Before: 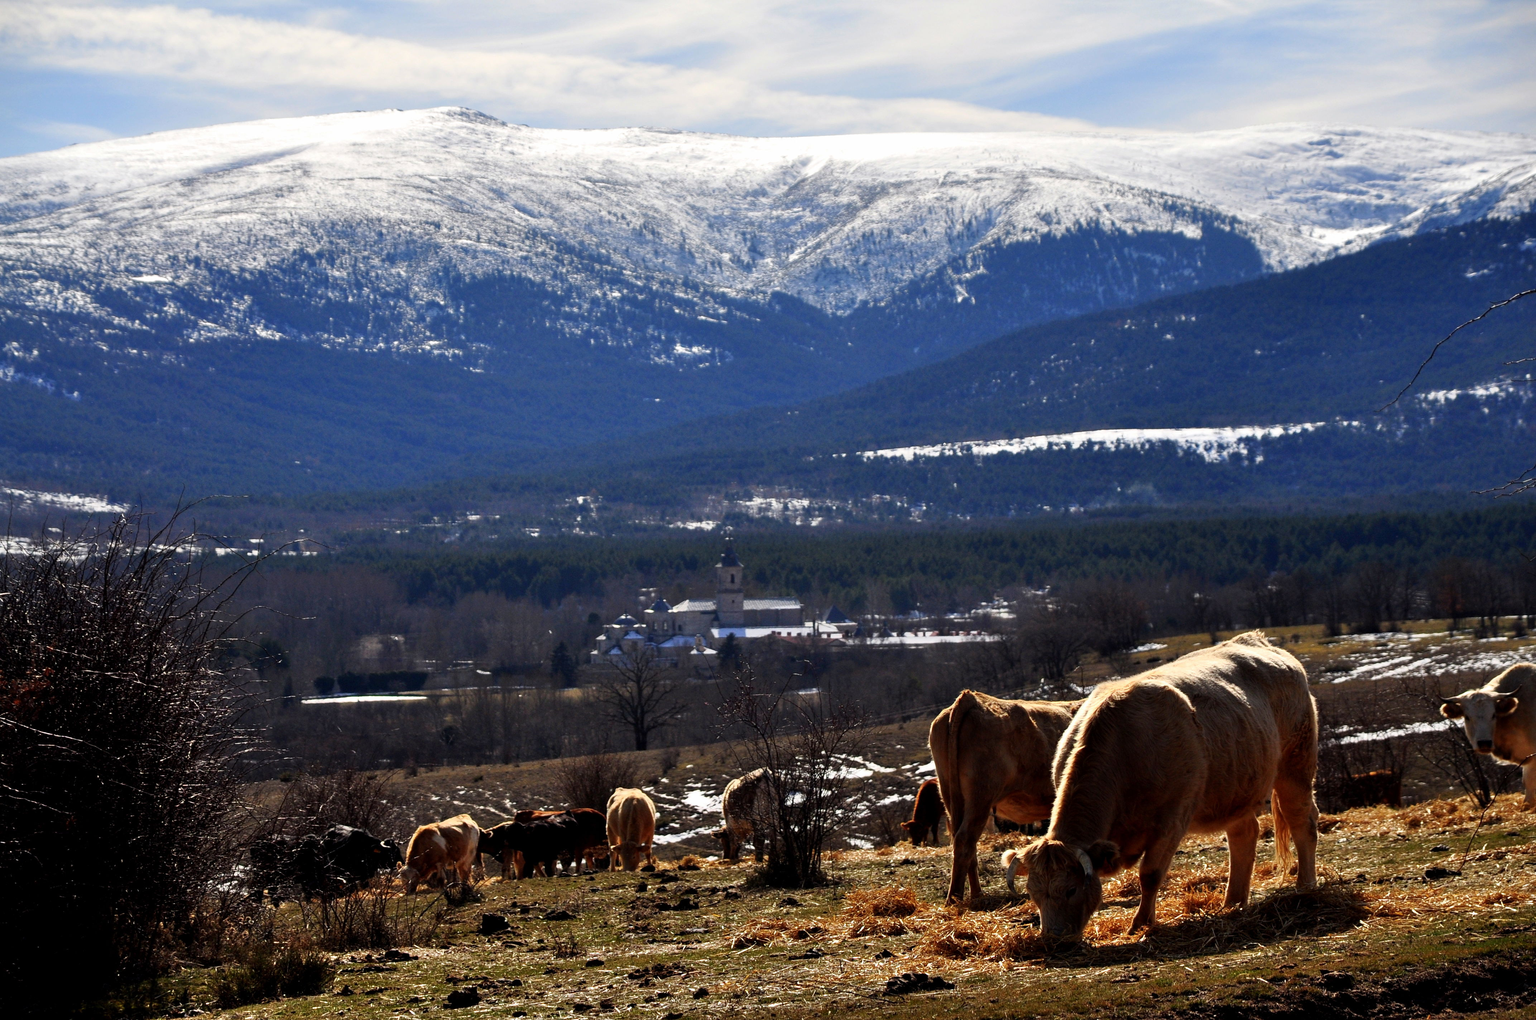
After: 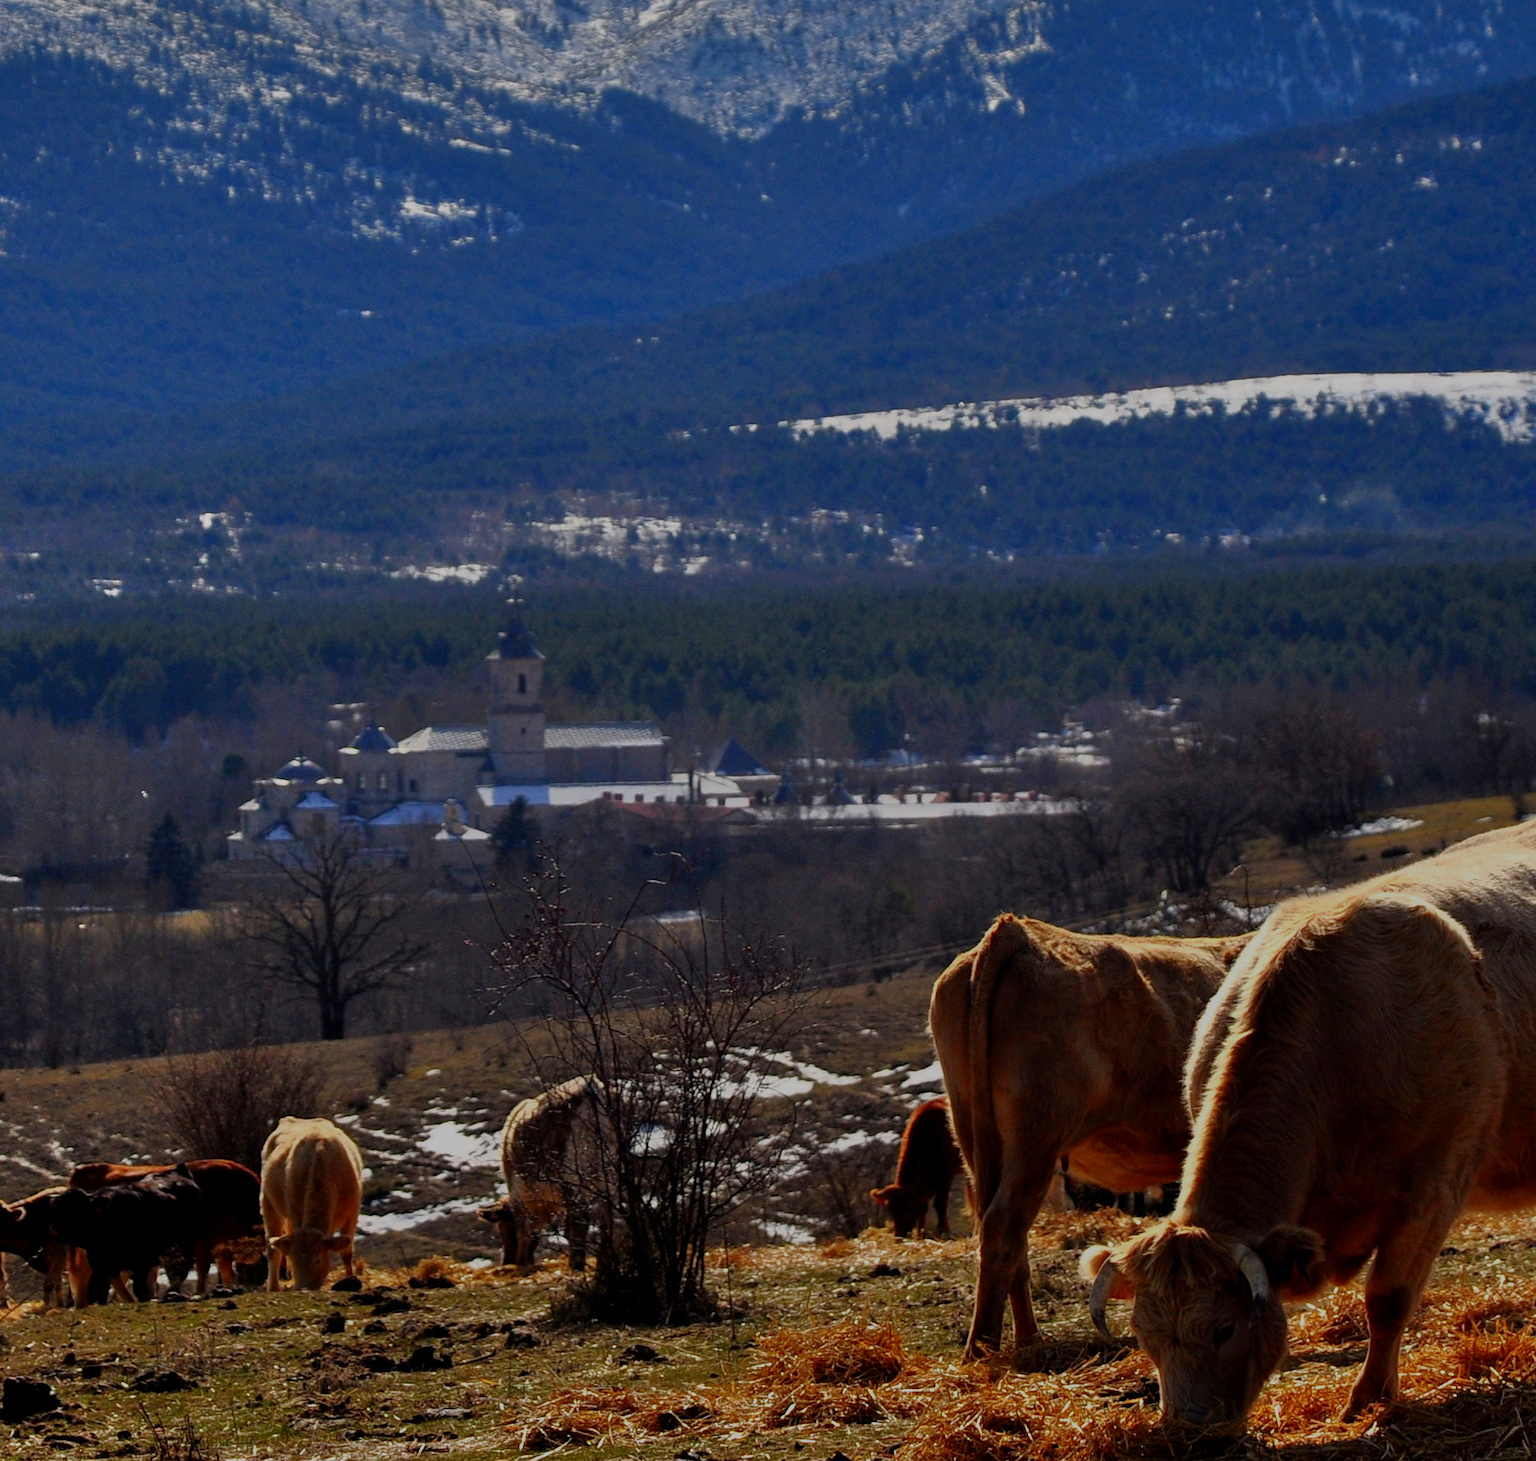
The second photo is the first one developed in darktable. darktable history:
contrast brightness saturation: saturation 0.181
crop: left 31.309%, top 24.415%, right 20.438%, bottom 6.455%
tone equalizer: -8 EV -0.031 EV, -7 EV 0.034 EV, -6 EV -0.006 EV, -5 EV 0.006 EV, -4 EV -0.03 EV, -3 EV -0.24 EV, -2 EV -0.632 EV, -1 EV -0.991 EV, +0 EV -0.987 EV
